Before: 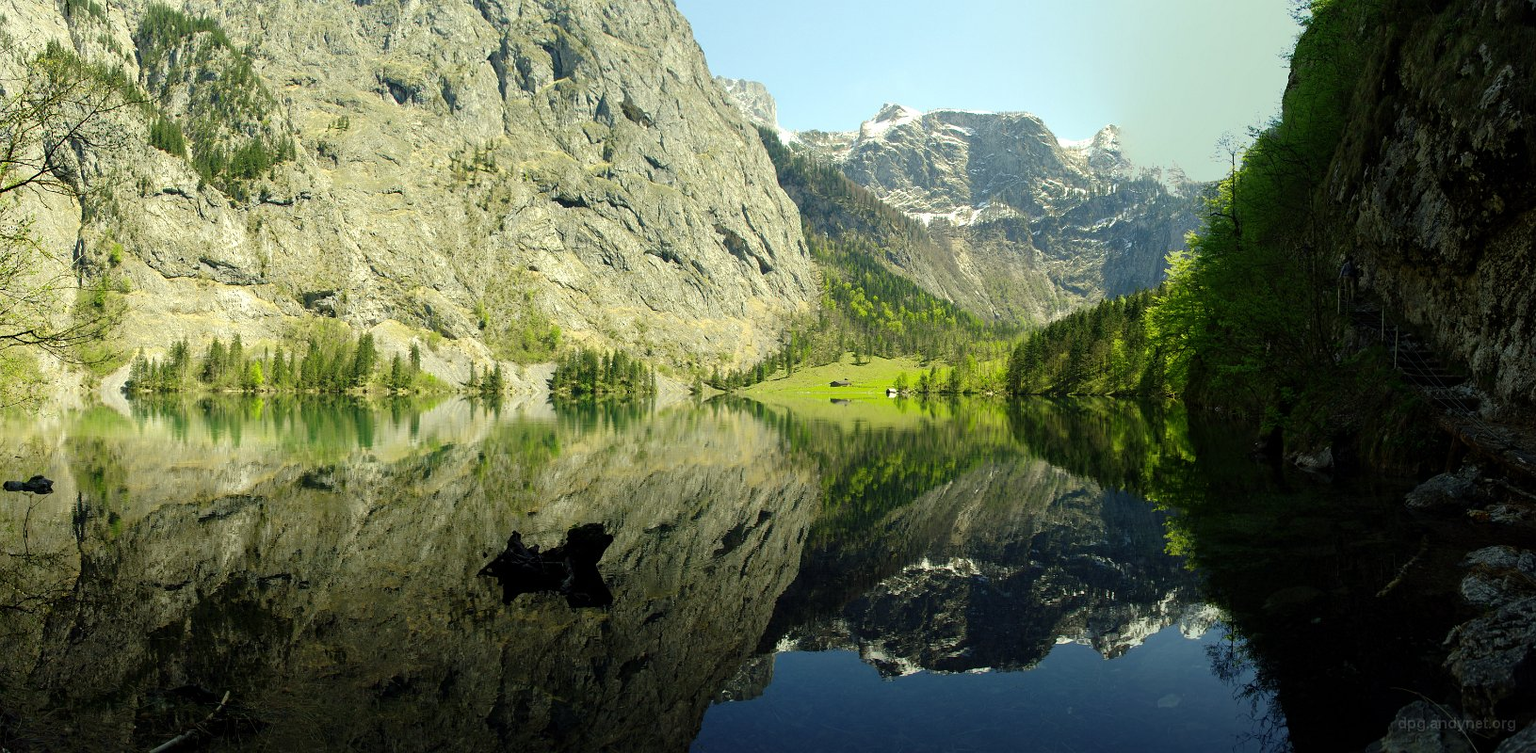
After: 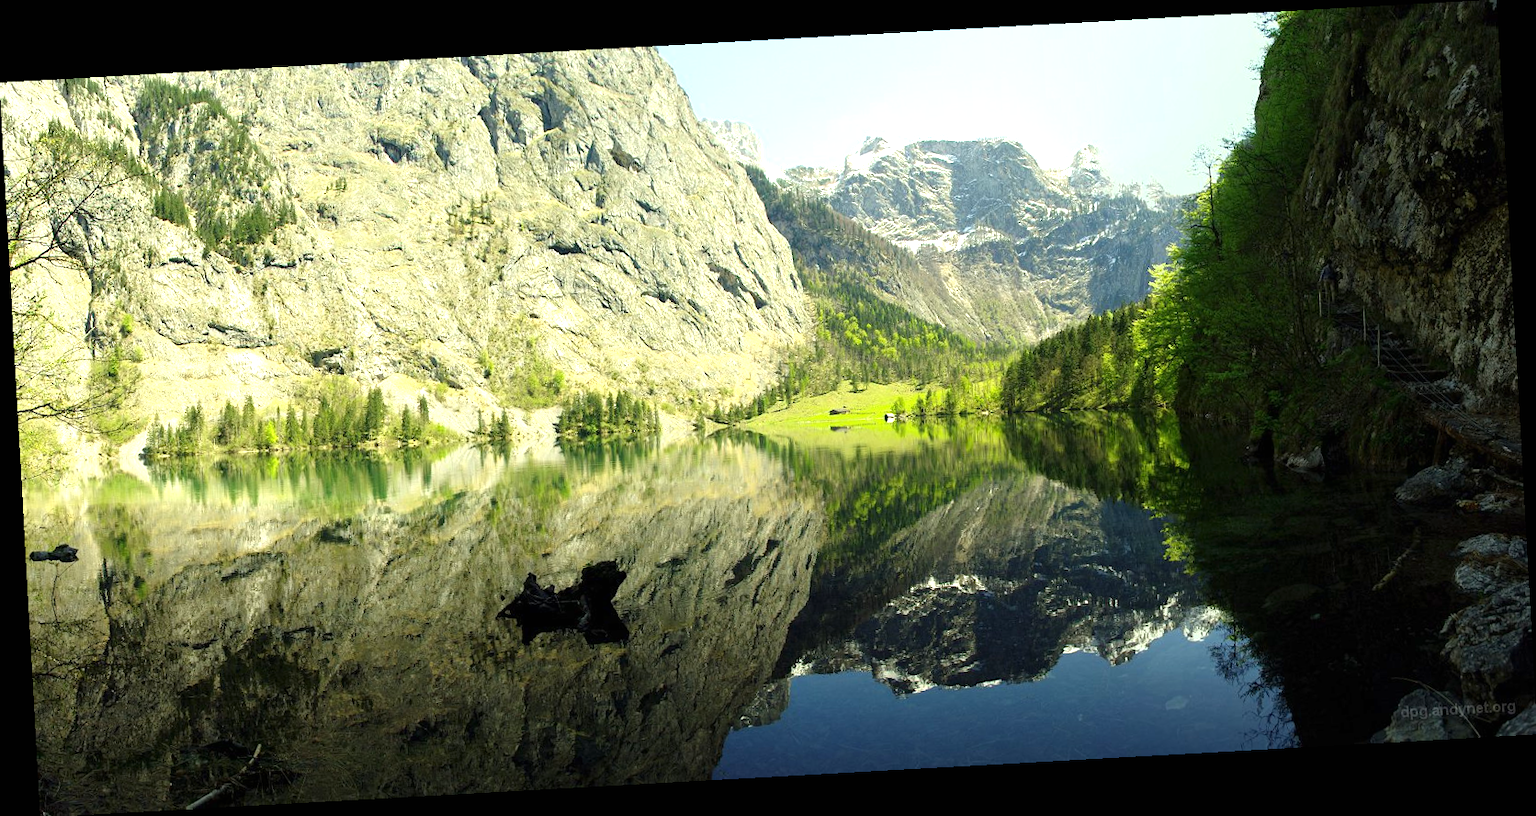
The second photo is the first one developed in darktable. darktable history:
rotate and perspective: rotation -3.18°, automatic cropping off
exposure: black level correction 0, exposure 0.7 EV, compensate exposure bias true, compensate highlight preservation false
